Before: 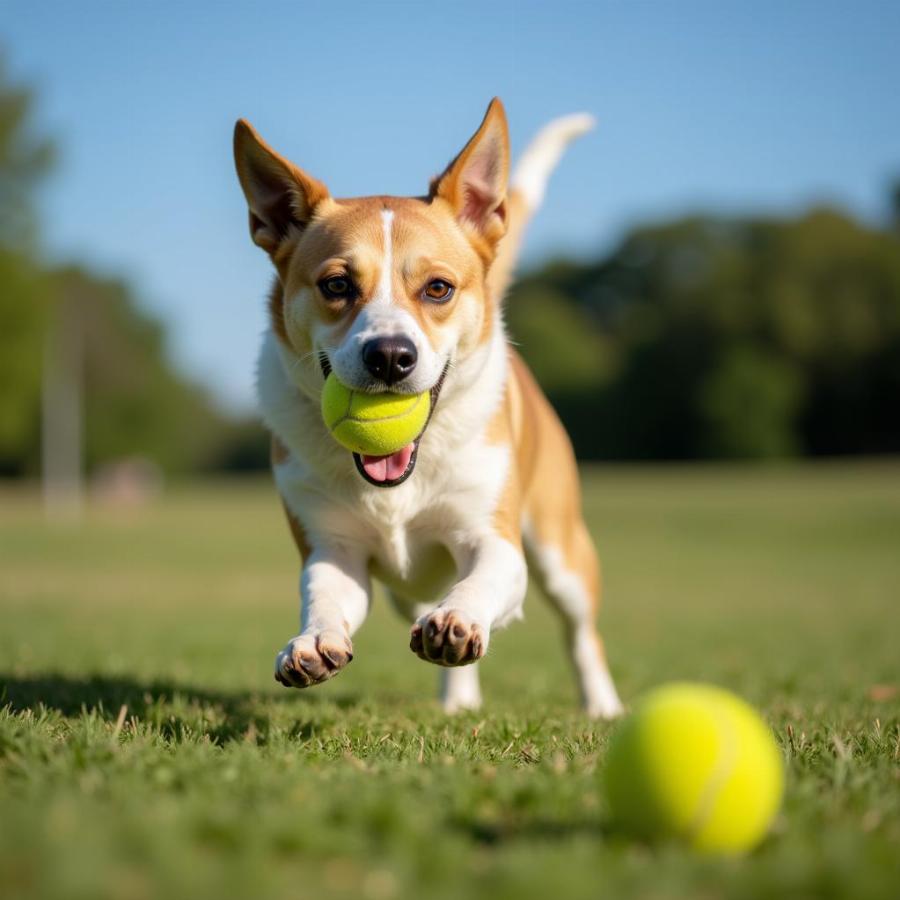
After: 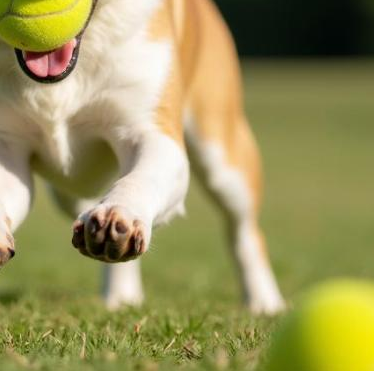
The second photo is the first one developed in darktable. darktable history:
crop: left 37.645%, top 44.905%, right 20.702%, bottom 13.798%
